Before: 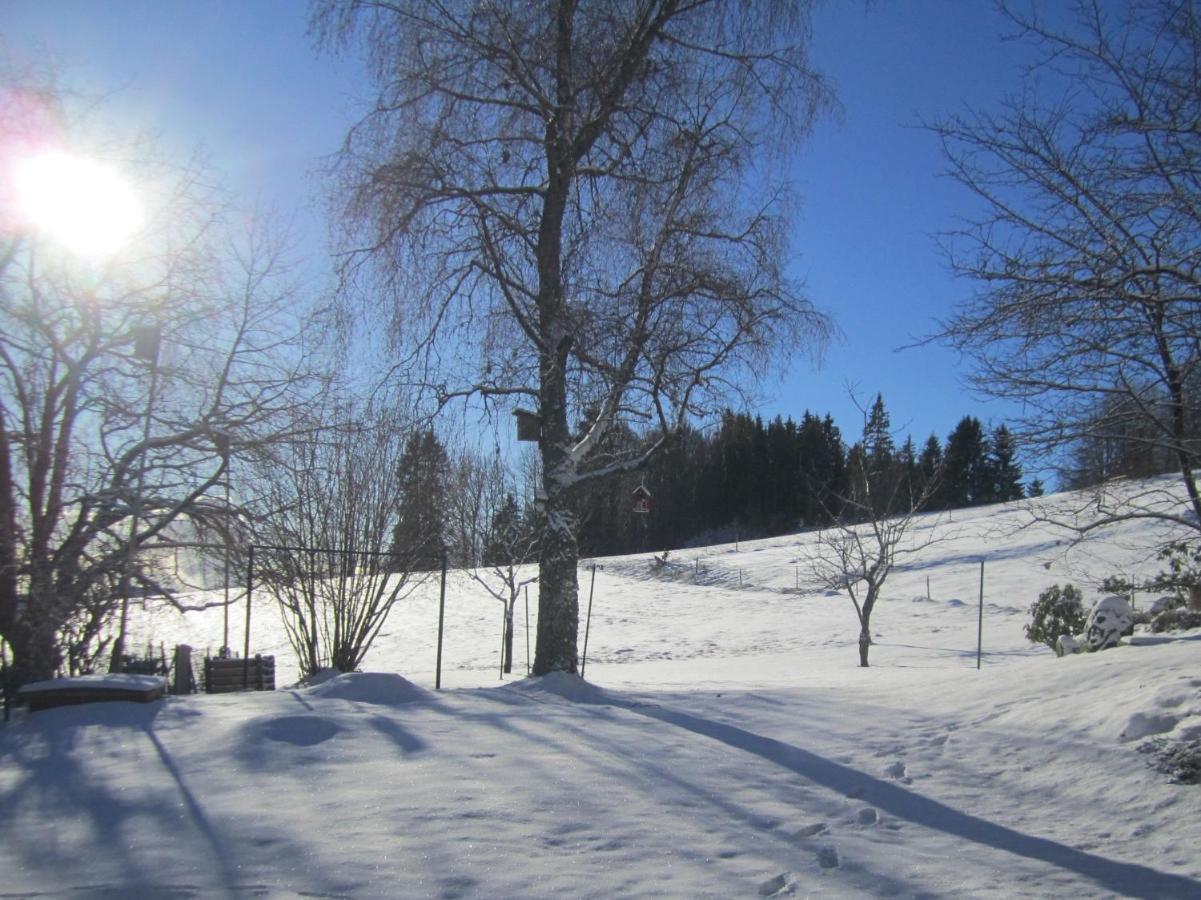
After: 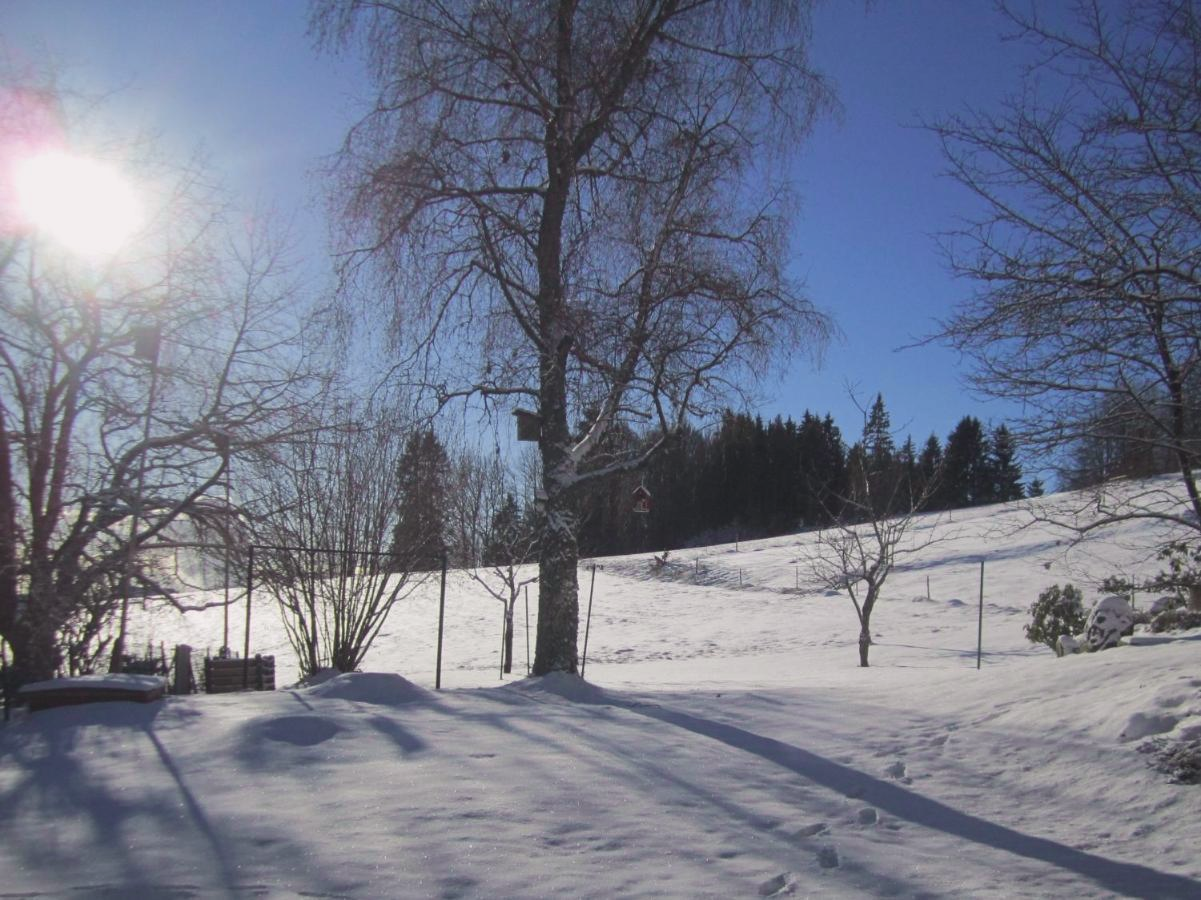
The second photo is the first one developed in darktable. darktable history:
tone curve: curves: ch0 [(0, 0.029) (0.253, 0.237) (1, 0.945)]; ch1 [(0, 0) (0.401, 0.42) (0.442, 0.47) (0.492, 0.498) (0.511, 0.523) (0.557, 0.565) (0.66, 0.683) (1, 1)]; ch2 [(0, 0) (0.394, 0.413) (0.5, 0.5) (0.578, 0.568) (1, 1)], color space Lab, independent channels, preserve colors none
